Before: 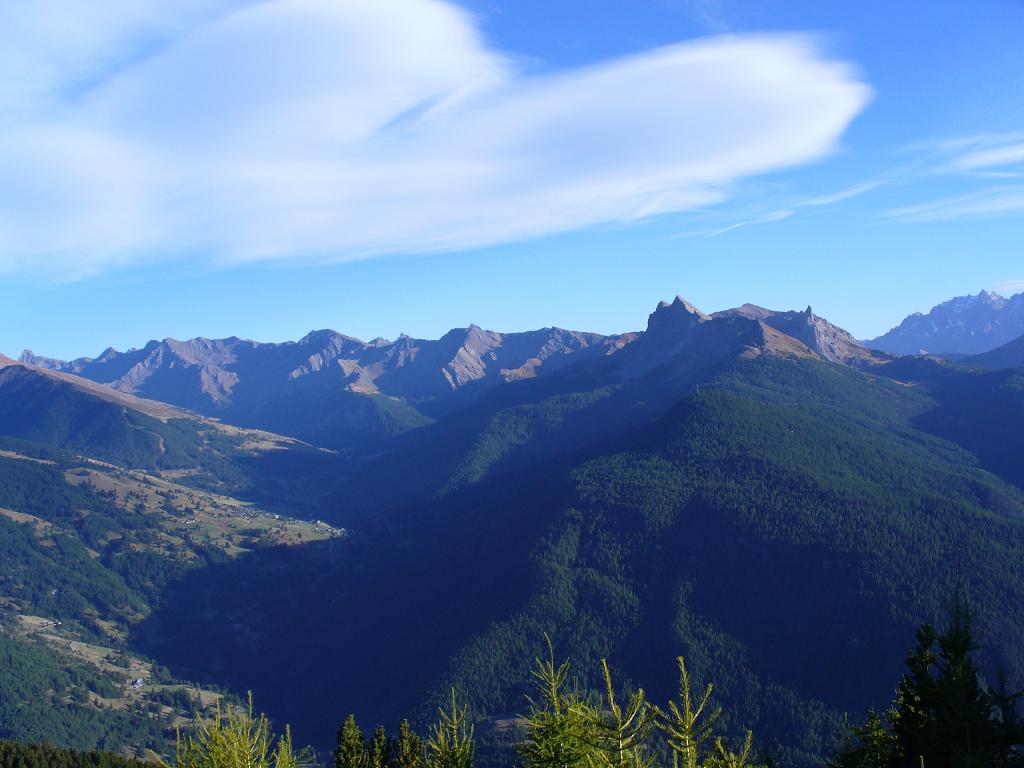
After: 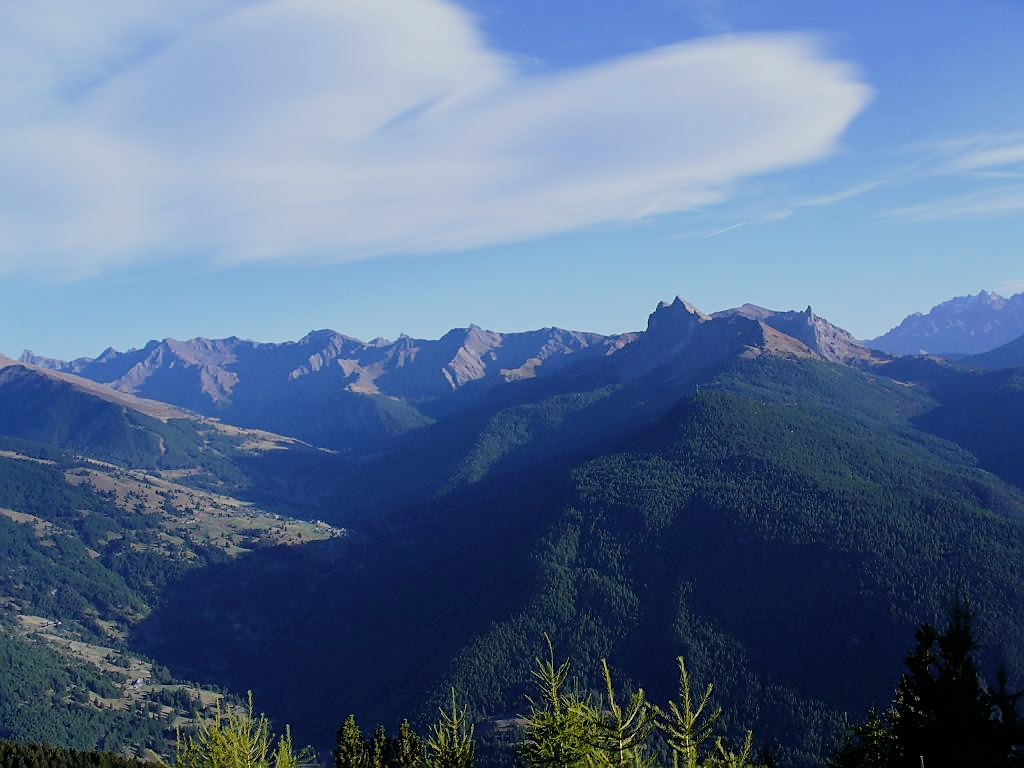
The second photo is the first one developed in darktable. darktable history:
sharpen: radius 1.888, amount 0.4, threshold 1.335
filmic rgb: black relative exposure -7.65 EV, white relative exposure 4.56 EV, hardness 3.61, contrast 1.049
exposure: compensate highlight preservation false
